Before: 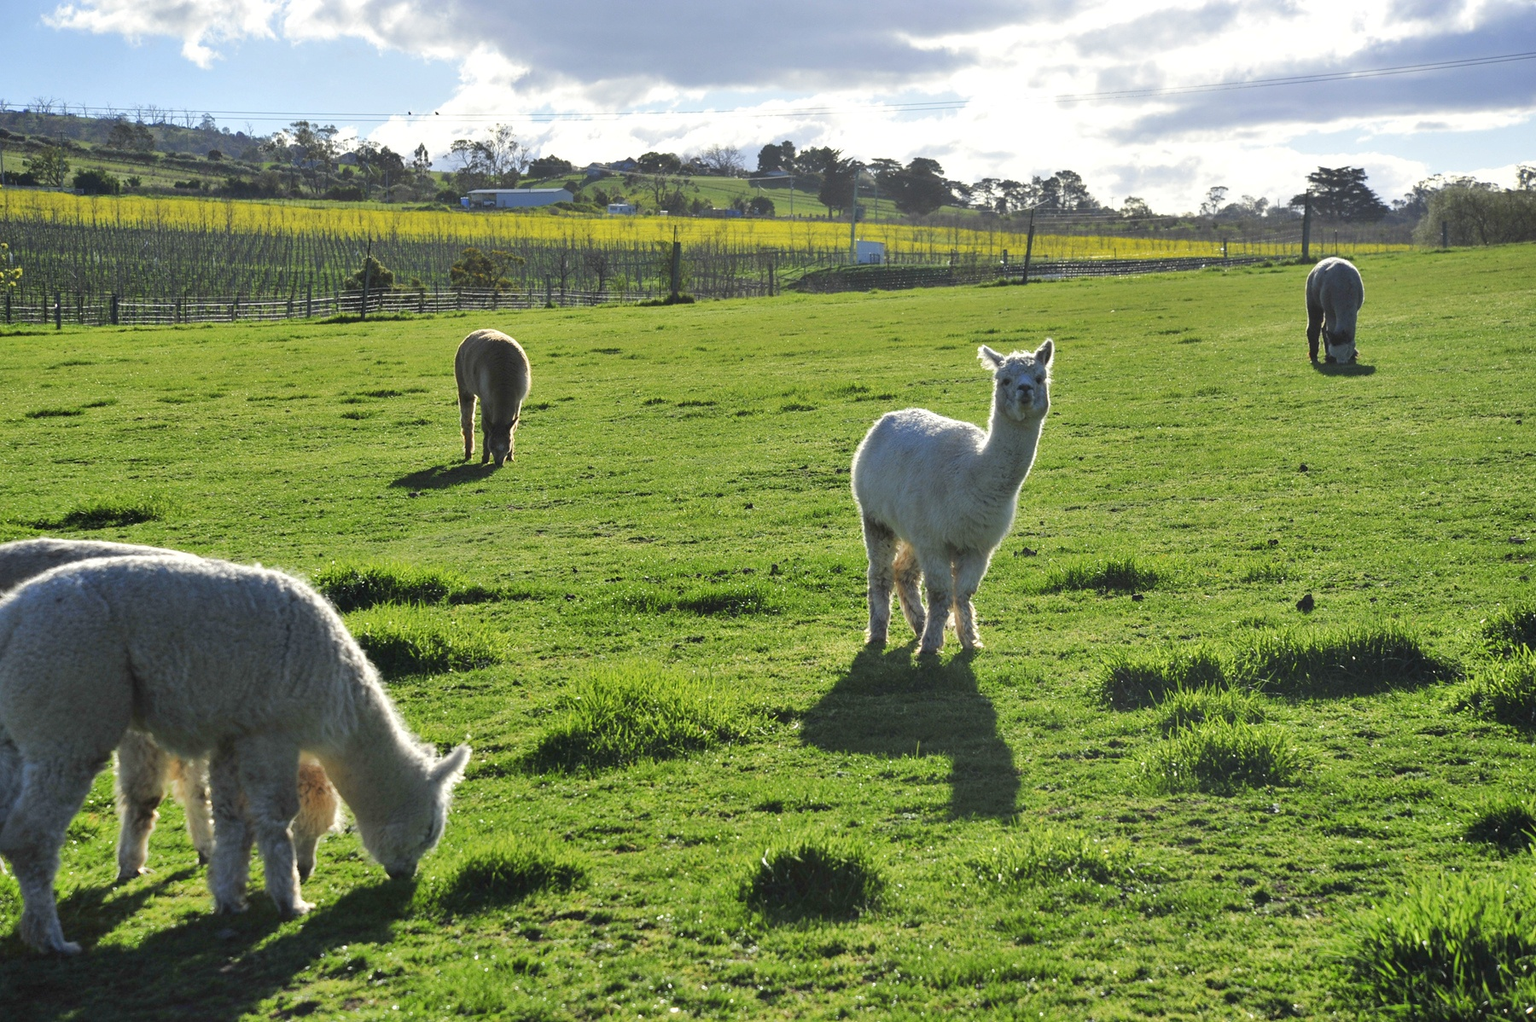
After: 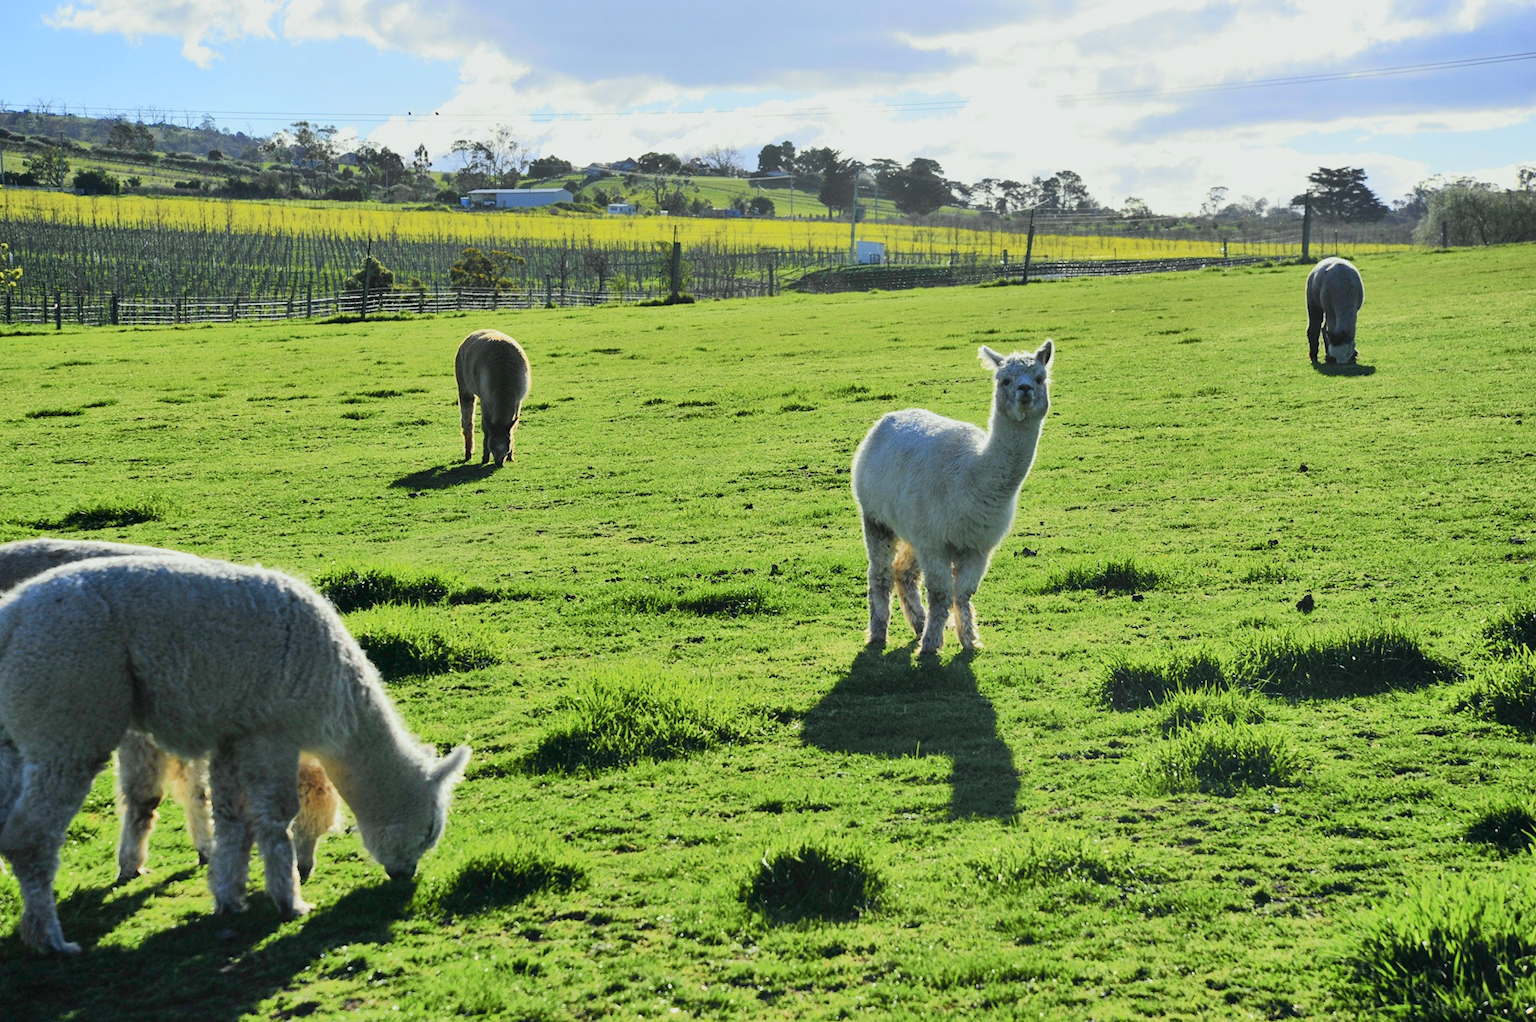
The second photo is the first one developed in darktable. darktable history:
tone curve: curves: ch0 [(0, 0.017) (0.091, 0.046) (0.298, 0.287) (0.439, 0.482) (0.64, 0.729) (0.785, 0.817) (0.995, 0.917)]; ch1 [(0, 0) (0.384, 0.365) (0.463, 0.447) (0.486, 0.474) (0.503, 0.497) (0.526, 0.52) (0.555, 0.564) (0.578, 0.595) (0.638, 0.644) (0.766, 0.773) (1, 1)]; ch2 [(0, 0) (0.374, 0.344) (0.449, 0.434) (0.501, 0.501) (0.528, 0.519) (0.569, 0.589) (0.61, 0.646) (0.666, 0.688) (1, 1)], color space Lab, independent channels, preserve colors none
